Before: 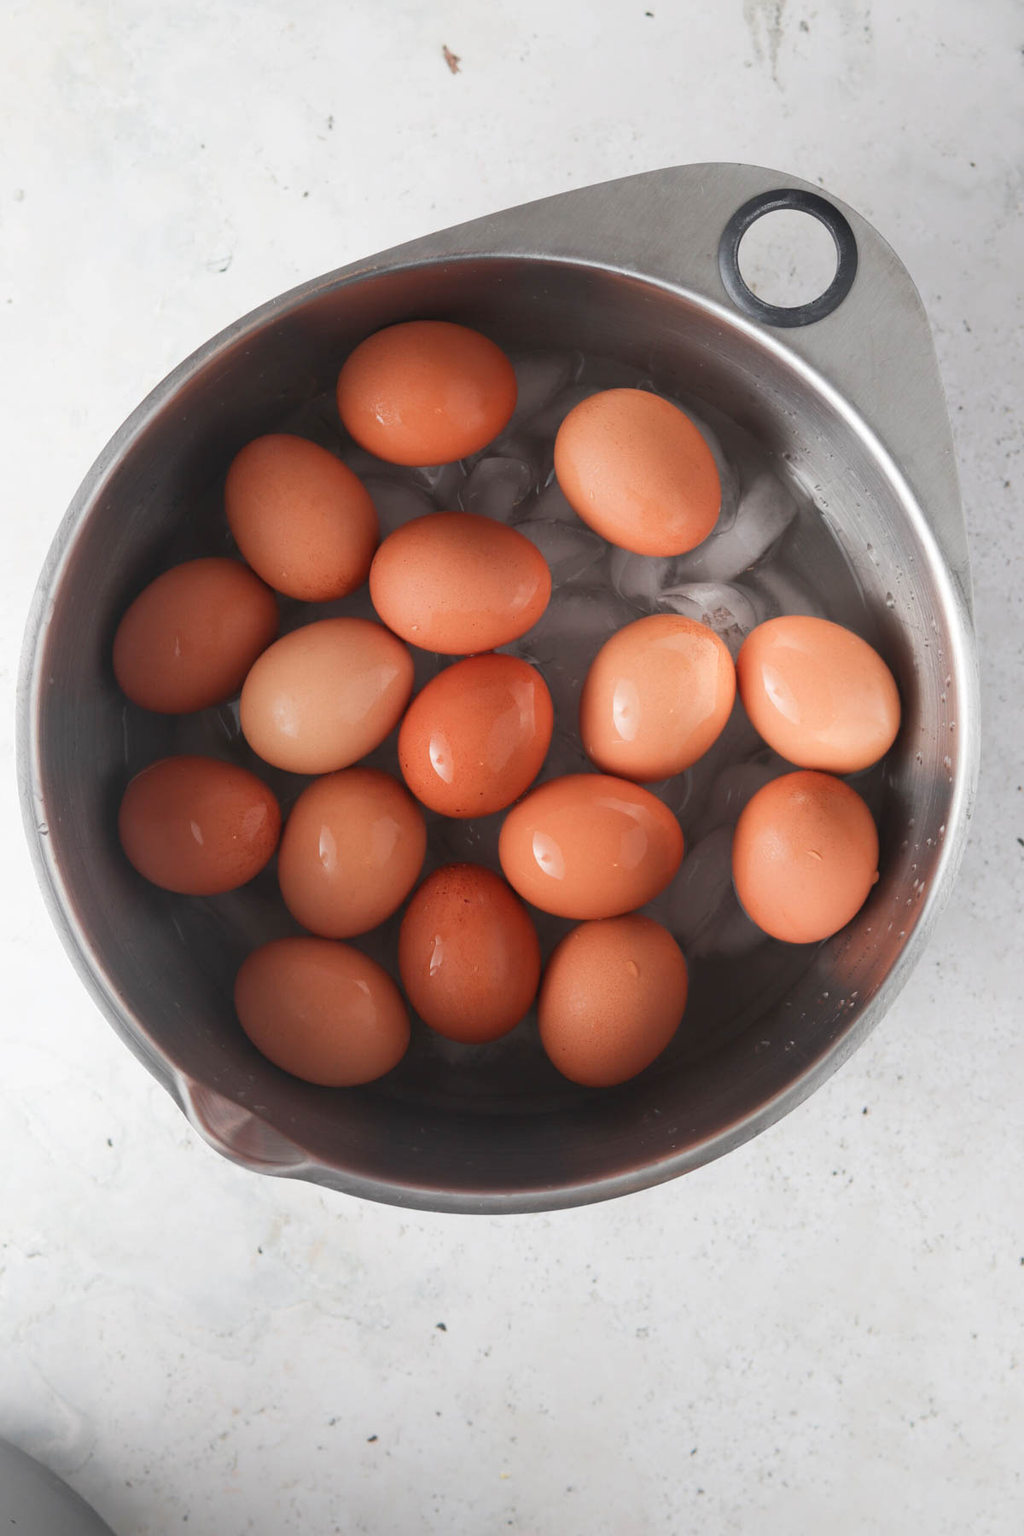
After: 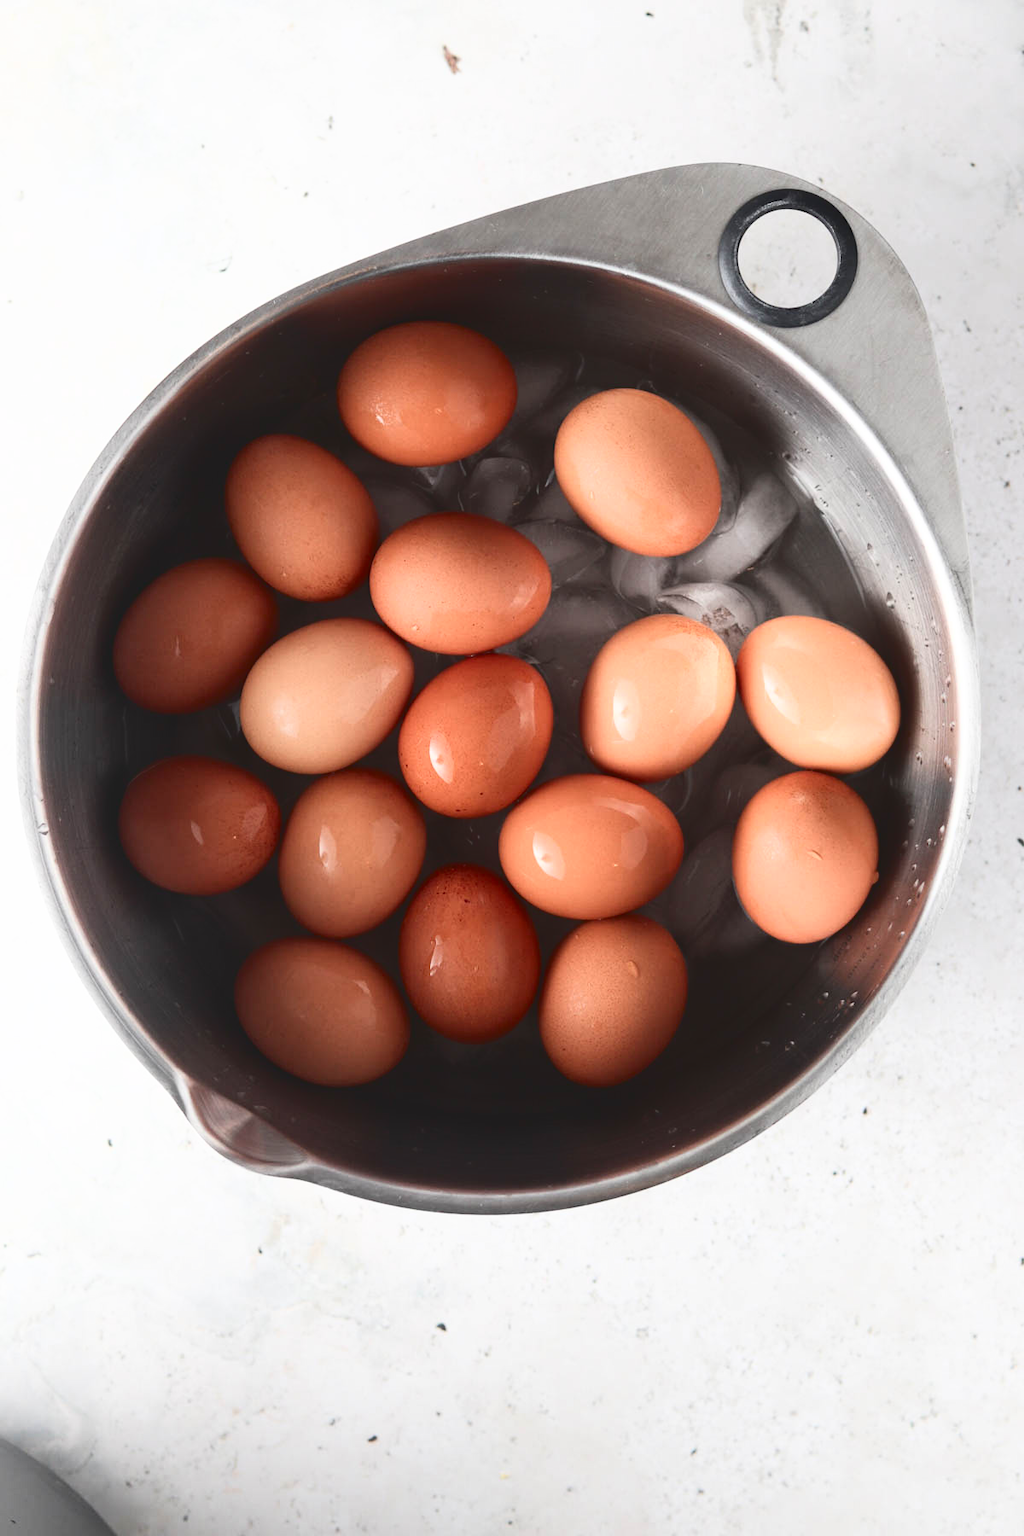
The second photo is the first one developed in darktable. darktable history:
tone curve: curves: ch0 [(0, 0) (0.003, 0.082) (0.011, 0.082) (0.025, 0.088) (0.044, 0.088) (0.069, 0.093) (0.1, 0.101) (0.136, 0.109) (0.177, 0.129) (0.224, 0.155) (0.277, 0.214) (0.335, 0.289) (0.399, 0.378) (0.468, 0.476) (0.543, 0.589) (0.623, 0.713) (0.709, 0.826) (0.801, 0.908) (0.898, 0.98) (1, 1)], color space Lab, independent channels, preserve colors none
